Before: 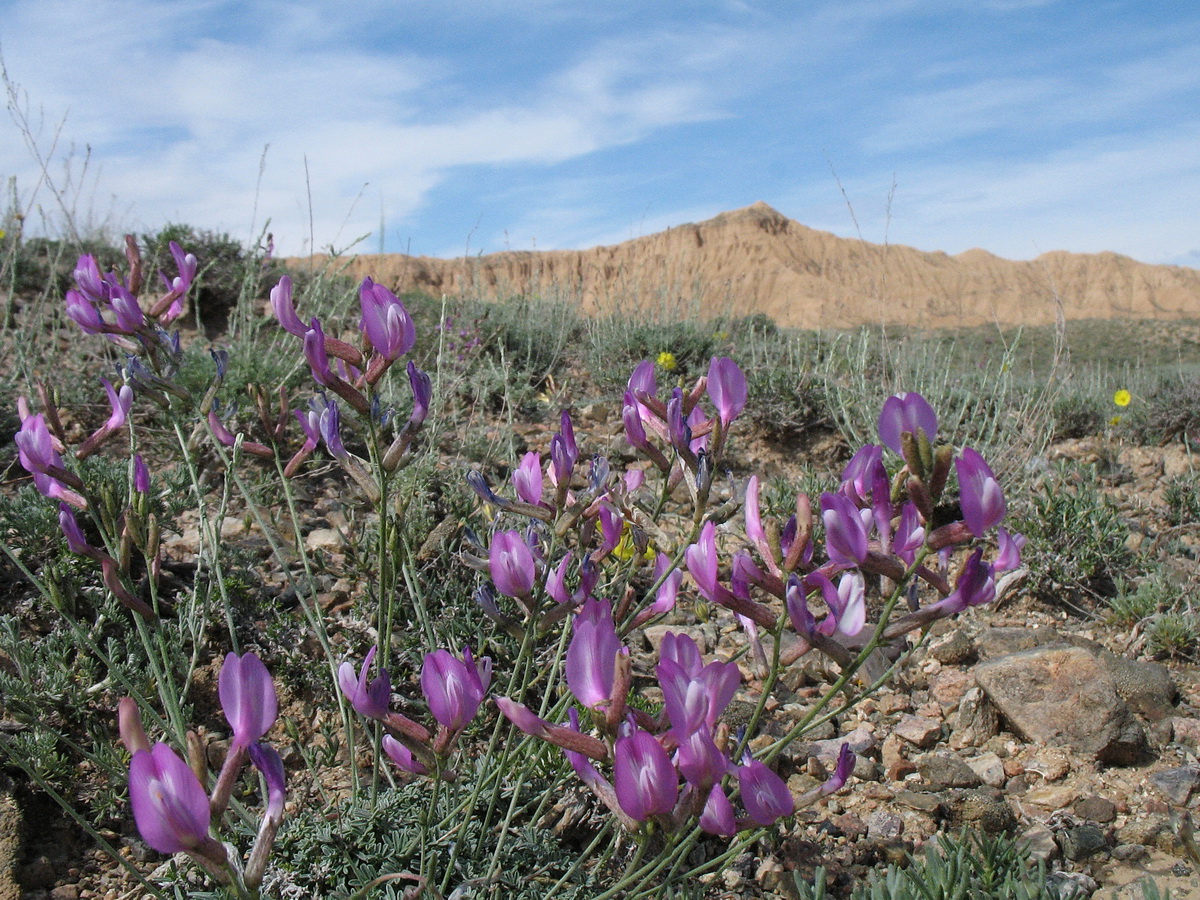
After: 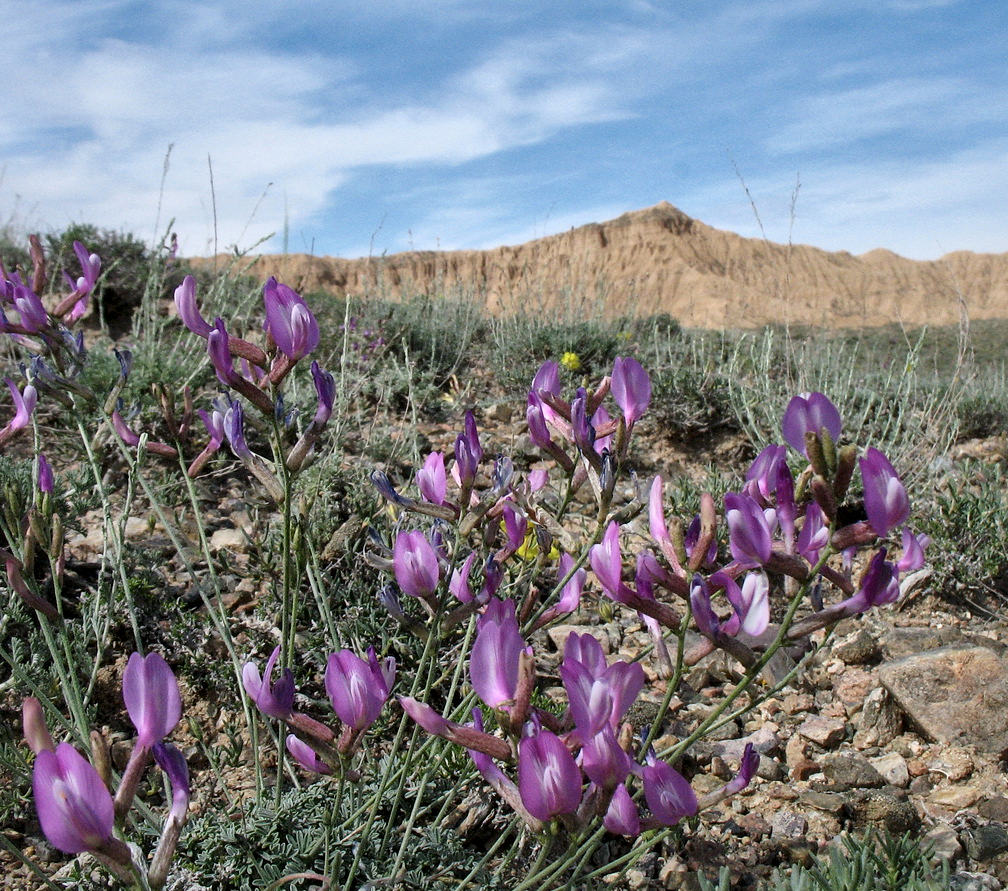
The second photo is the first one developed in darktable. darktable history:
local contrast: mode bilateral grid, contrast 20, coarseness 50, detail 161%, midtone range 0.2
crop: left 8.026%, right 7.374%
